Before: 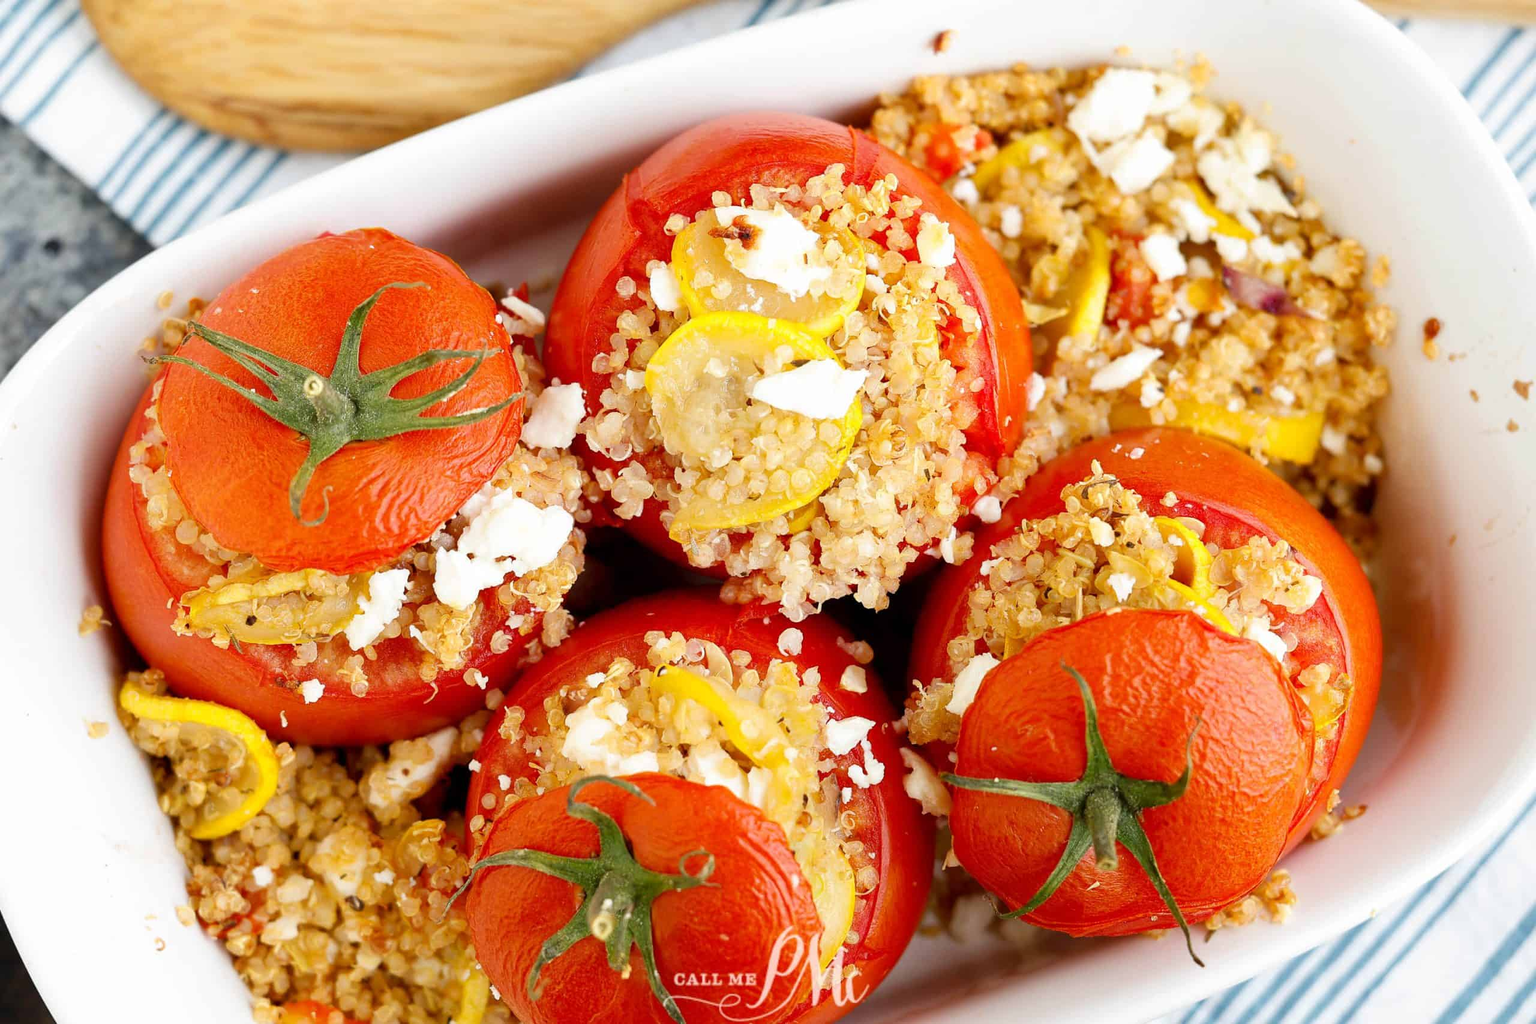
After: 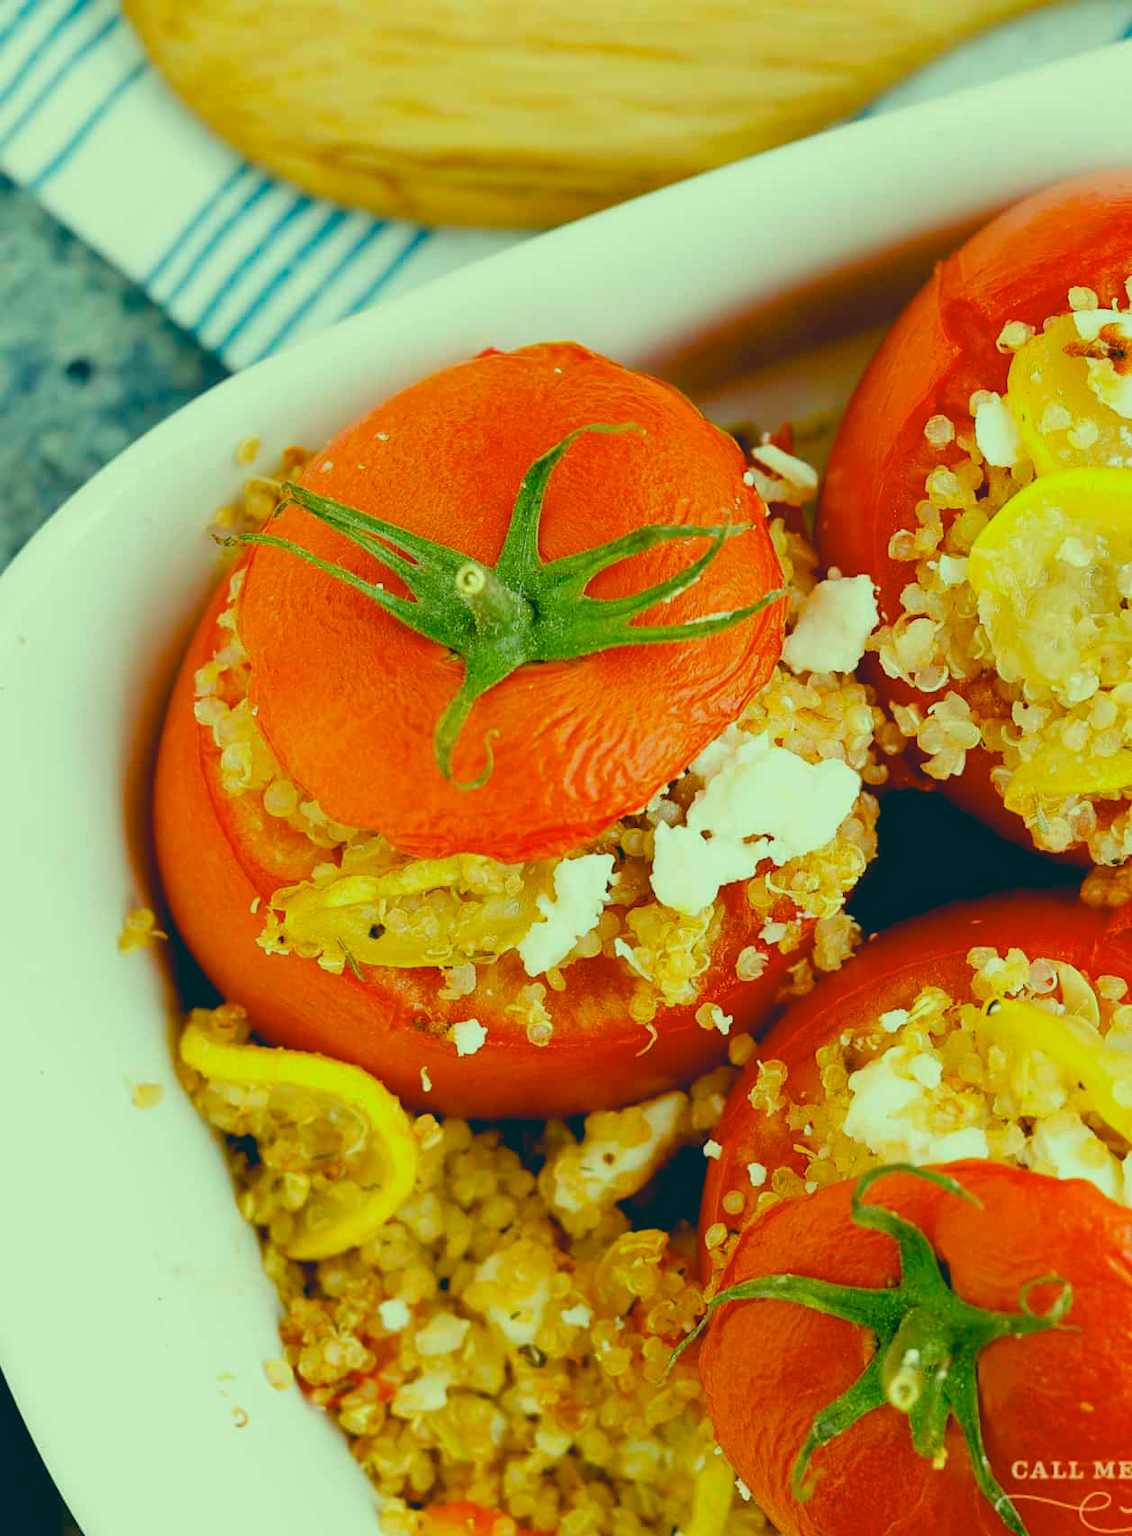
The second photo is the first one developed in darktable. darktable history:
exposure: black level correction 0.012, compensate highlight preservation false
white balance: red 1.029, blue 0.92
contrast brightness saturation: contrast -0.19, saturation 0.19
crop and rotate: left 0%, top 0%, right 50.845%
color balance rgb: perceptual saturation grading › global saturation 20%, perceptual saturation grading › highlights -25%, perceptual saturation grading › shadows 50%
color correction: highlights a* -20.08, highlights b* 9.8, shadows a* -20.4, shadows b* -10.76
